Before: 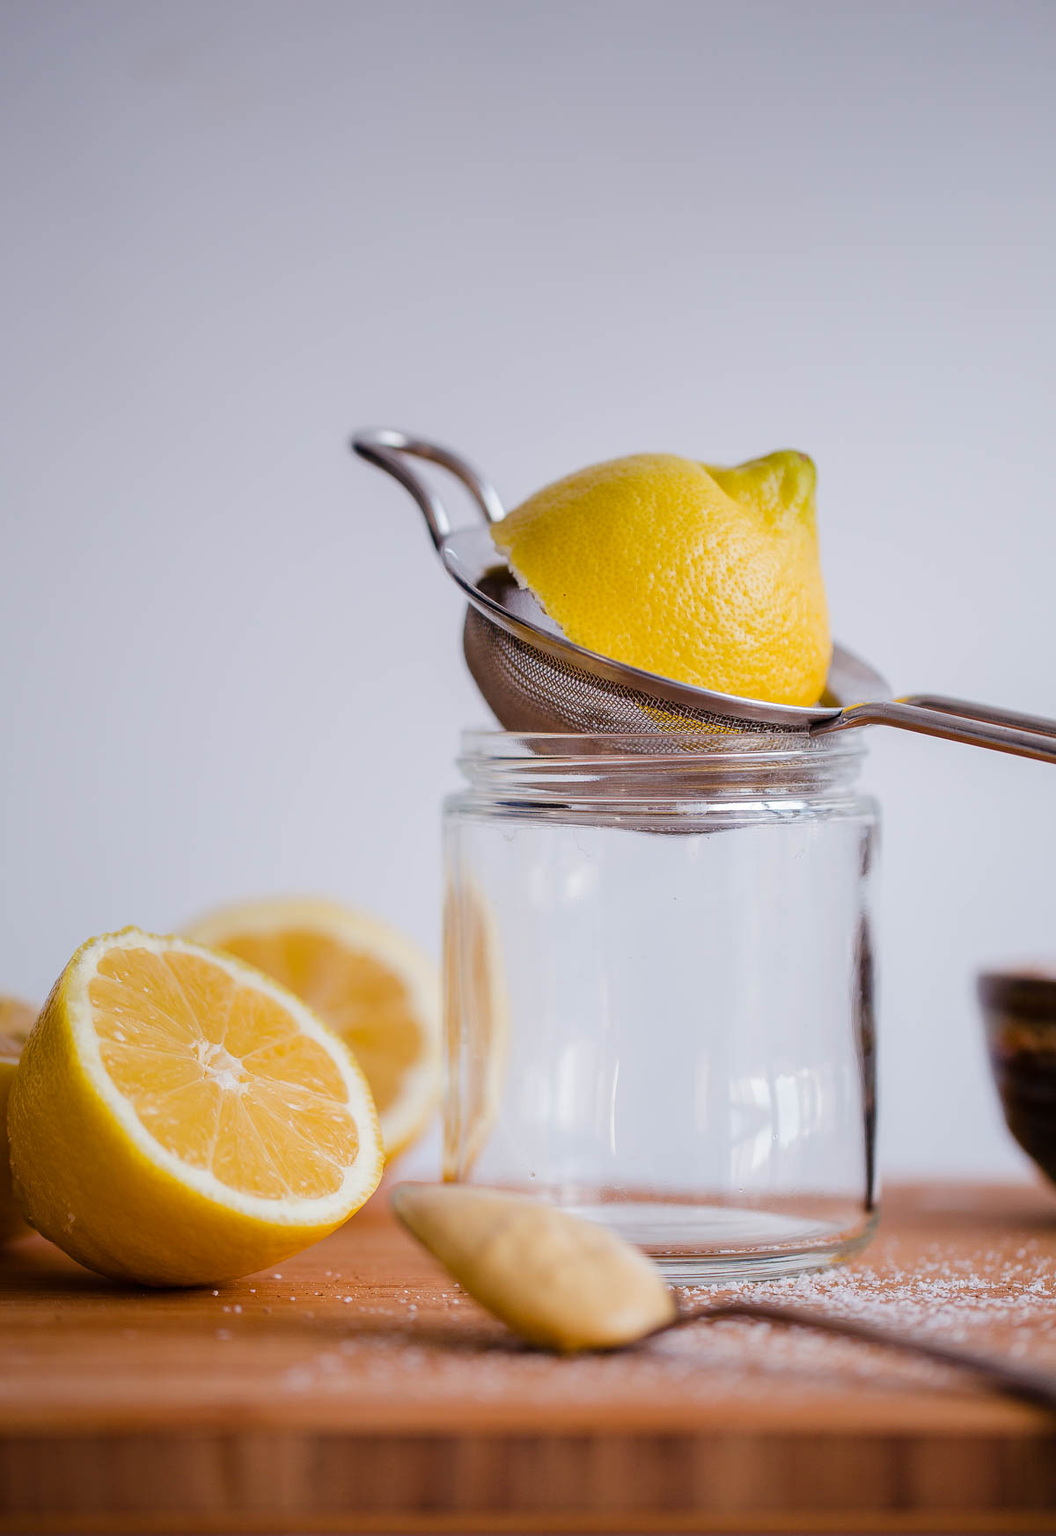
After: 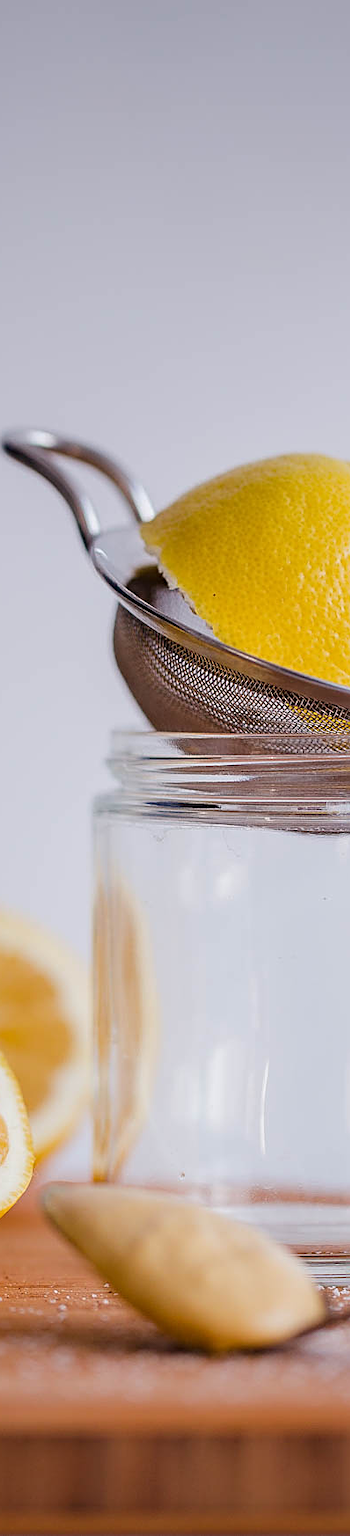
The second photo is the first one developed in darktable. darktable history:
sharpen: on, module defaults
crop: left 33.176%, right 33.614%
